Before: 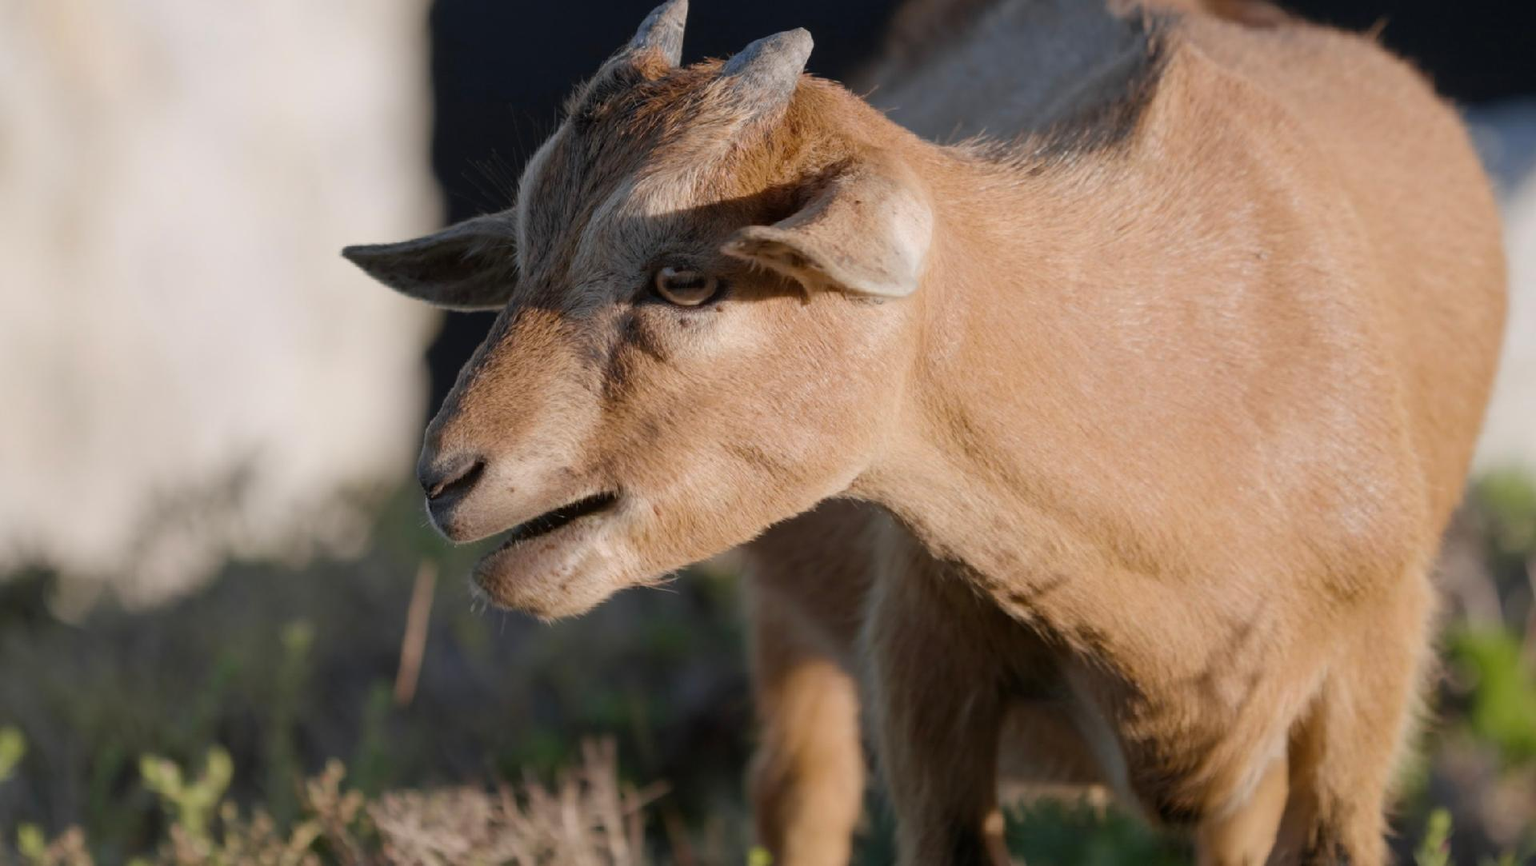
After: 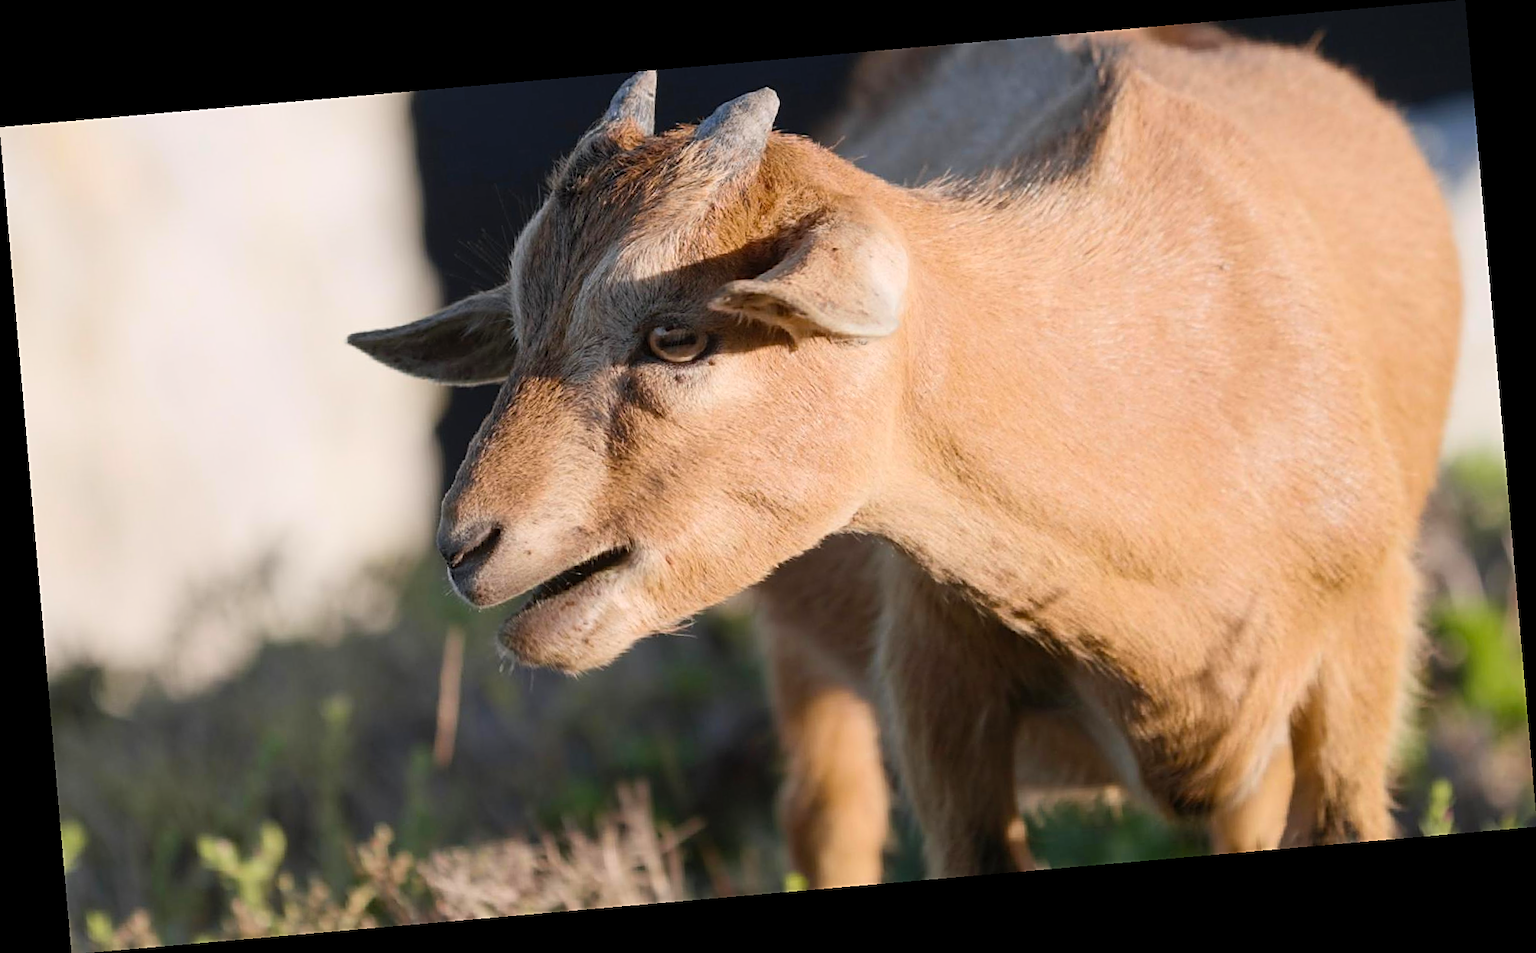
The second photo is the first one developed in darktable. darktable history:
contrast brightness saturation: contrast 0.2, brightness 0.16, saturation 0.22
rotate and perspective: rotation -4.98°, automatic cropping off
sharpen: on, module defaults
